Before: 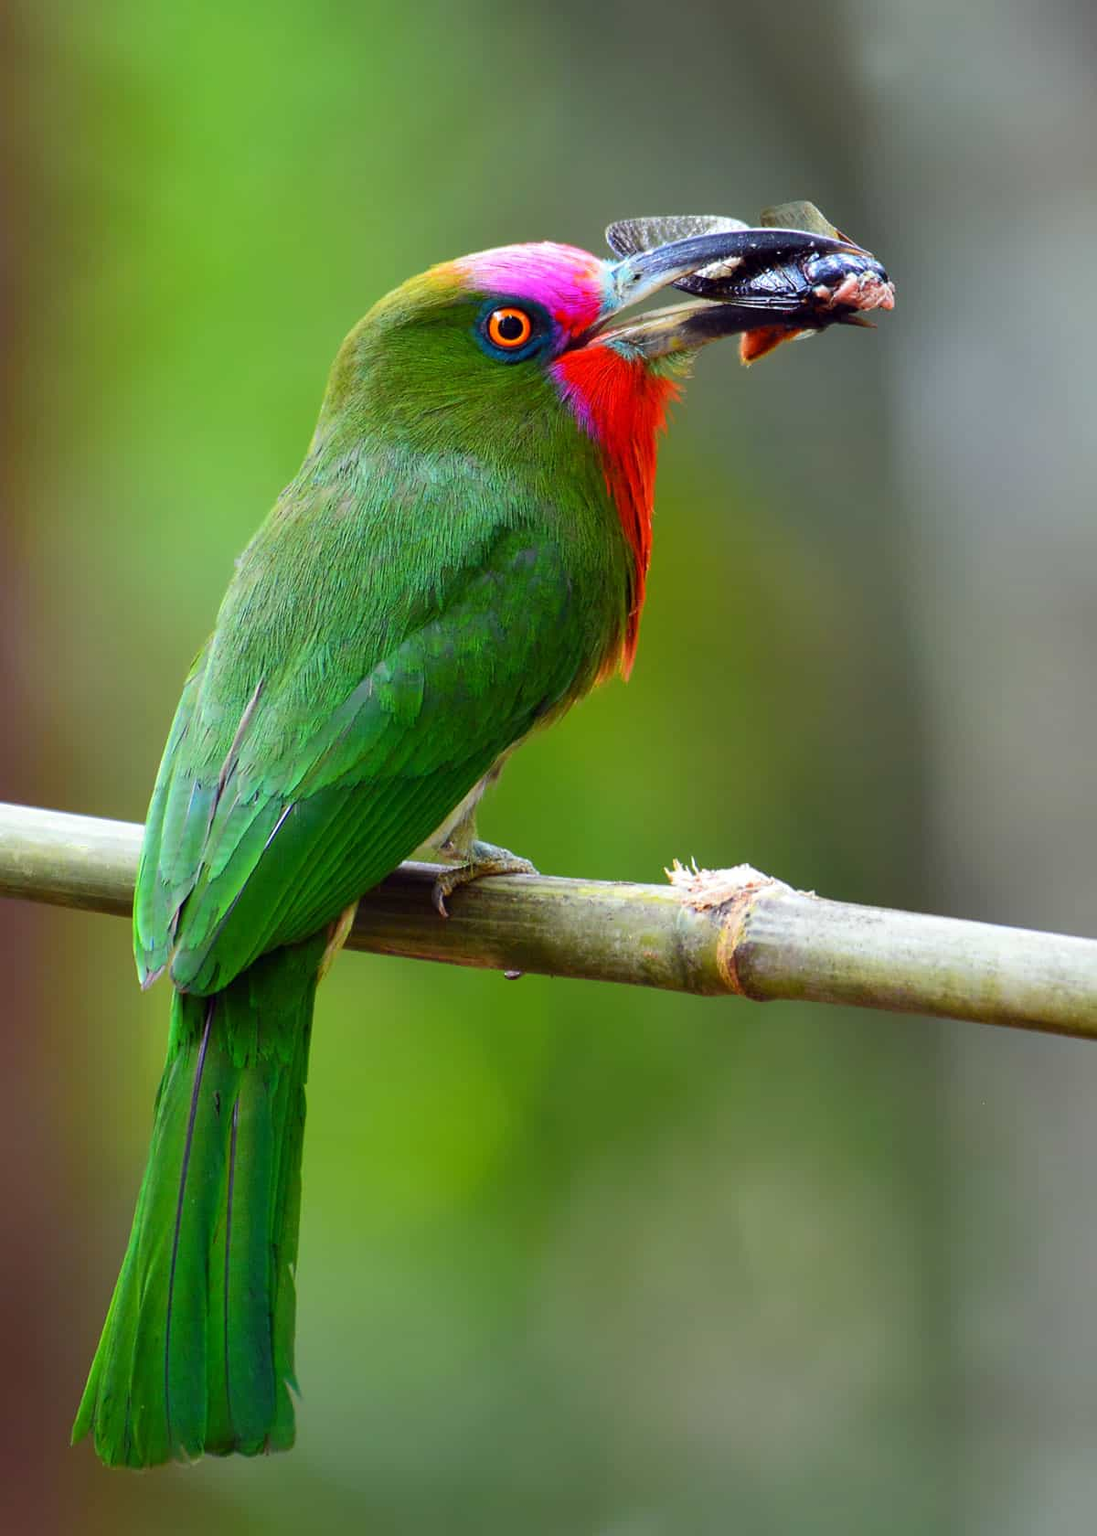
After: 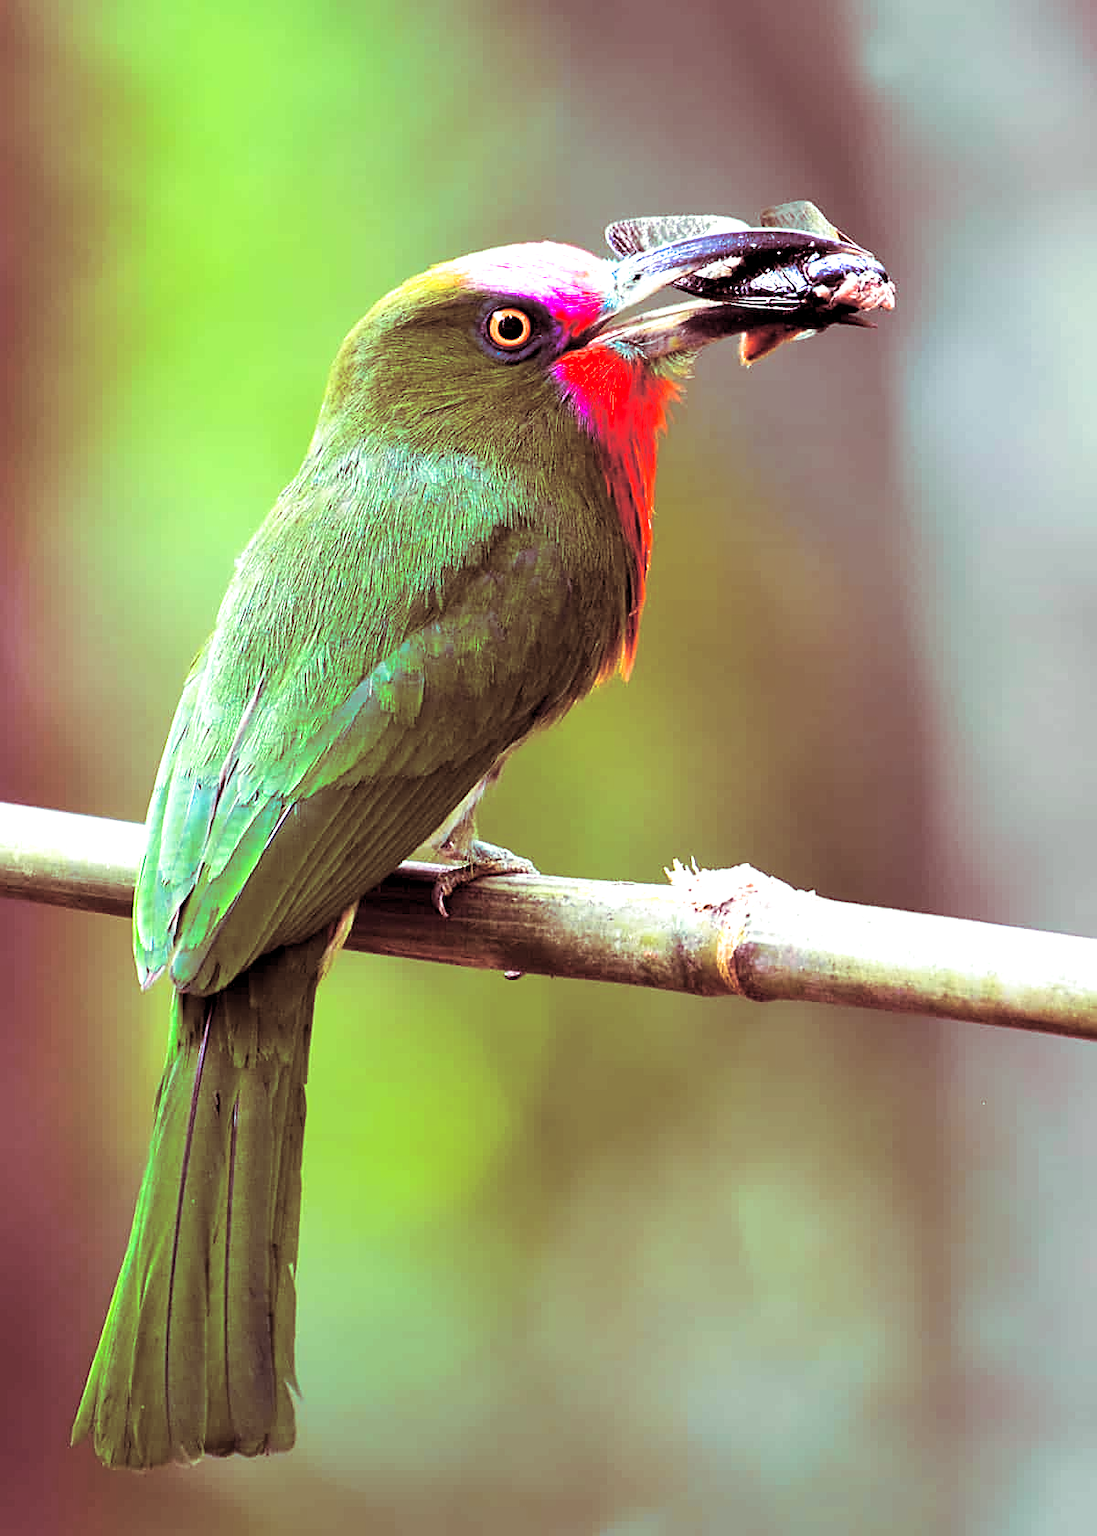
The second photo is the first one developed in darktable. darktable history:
levels: levels [0.055, 0.477, 0.9]
color zones: curves: ch1 [(0.25, 0.5) (0.747, 0.71)]
split-toning: compress 20%
sharpen: on, module defaults
tone curve: curves: ch0 [(0, 0) (0.822, 0.825) (0.994, 0.955)]; ch1 [(0, 0) (0.226, 0.261) (0.383, 0.397) (0.46, 0.46) (0.498, 0.501) (0.524, 0.543) (0.578, 0.575) (1, 1)]; ch2 [(0, 0) (0.438, 0.456) (0.5, 0.495) (0.547, 0.515) (0.597, 0.58) (0.629, 0.603) (1, 1)], color space Lab, independent channels, preserve colors none
exposure: exposure 0.6 EV, compensate highlight preservation false
